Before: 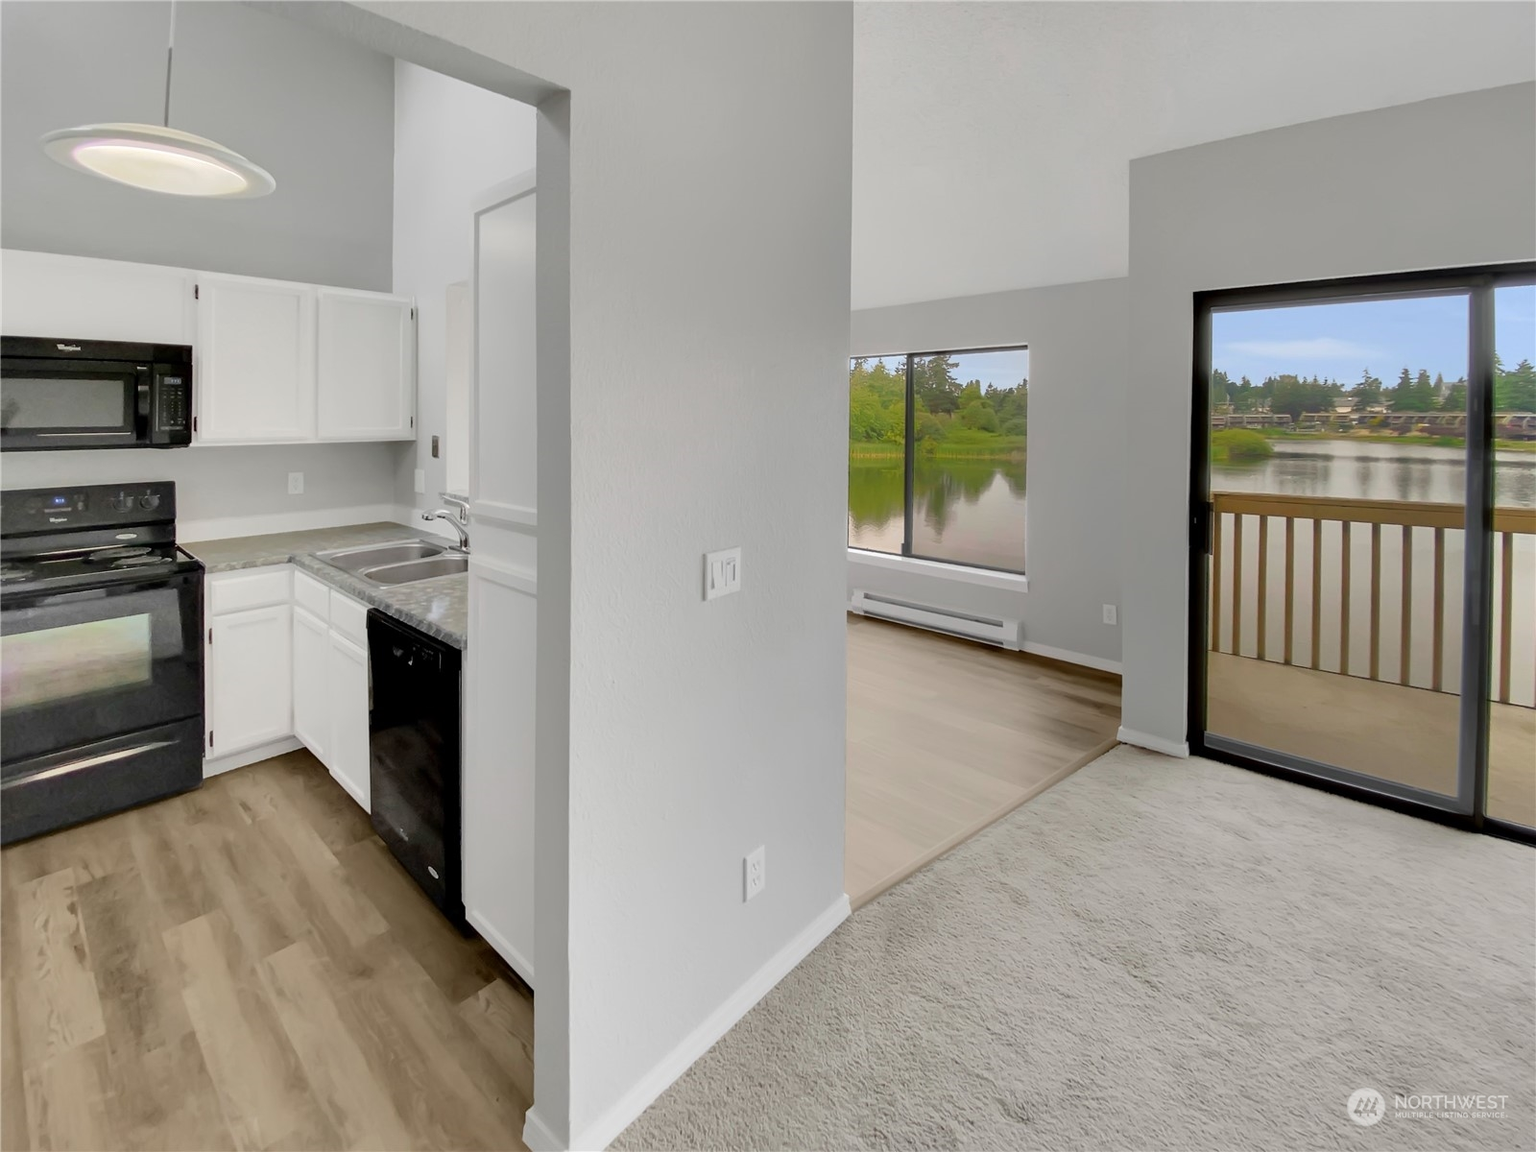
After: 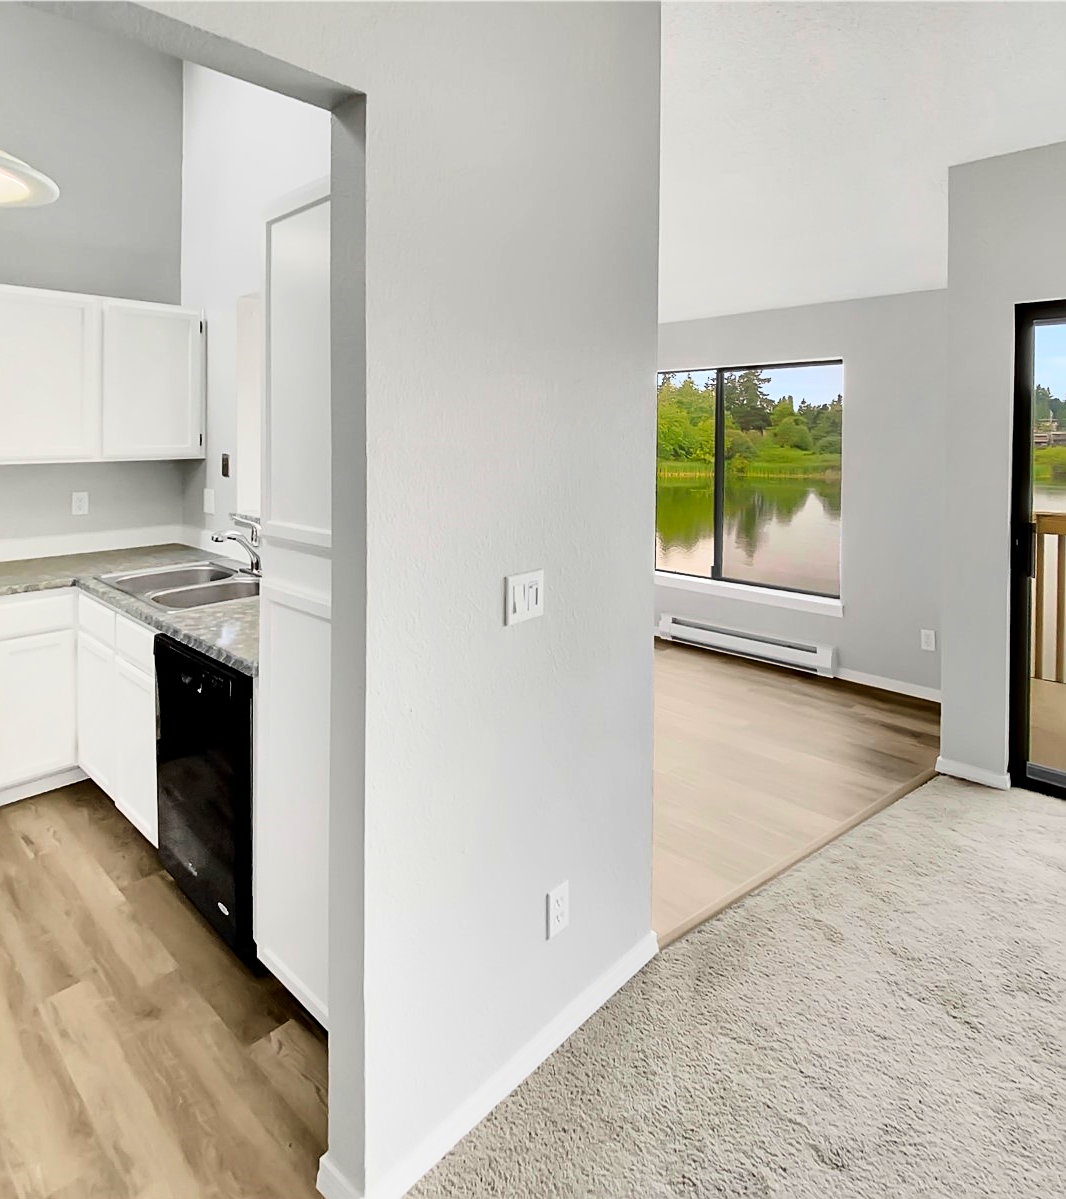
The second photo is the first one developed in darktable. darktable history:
crop and rotate: left 14.292%, right 19.041%
sharpen: on, module defaults
shadows and highlights: low approximation 0.01, soften with gaussian
base curve: curves: ch0 [(0, 0) (0.028, 0.03) (0.121, 0.232) (0.46, 0.748) (0.859, 0.968) (1, 1)]
